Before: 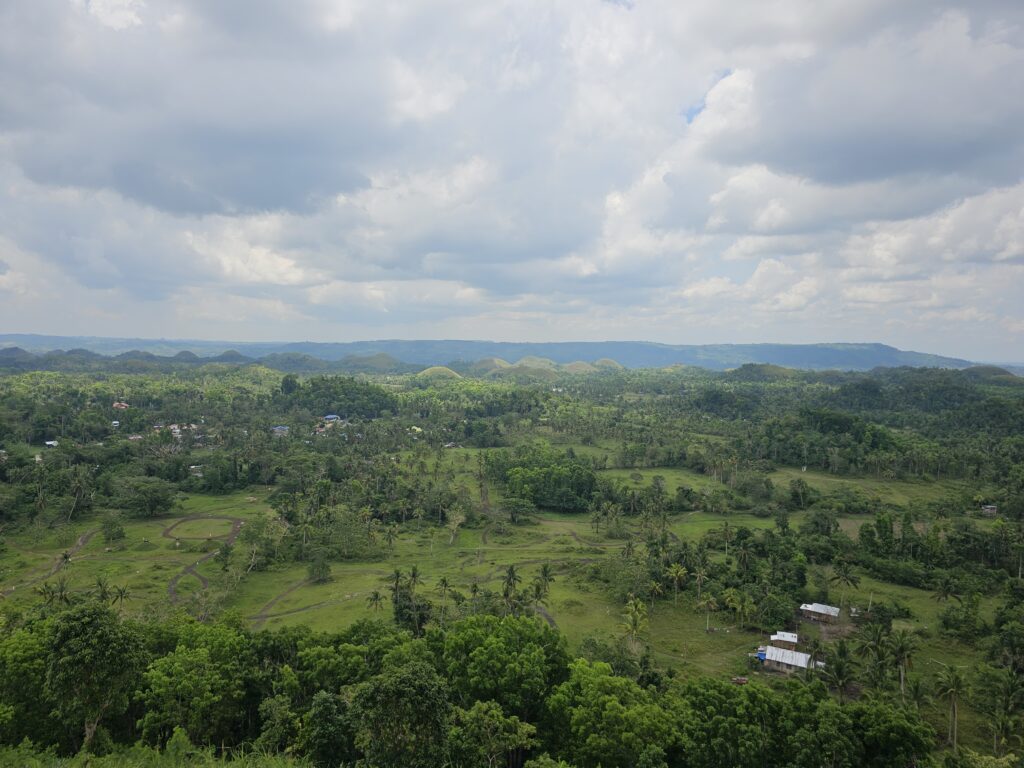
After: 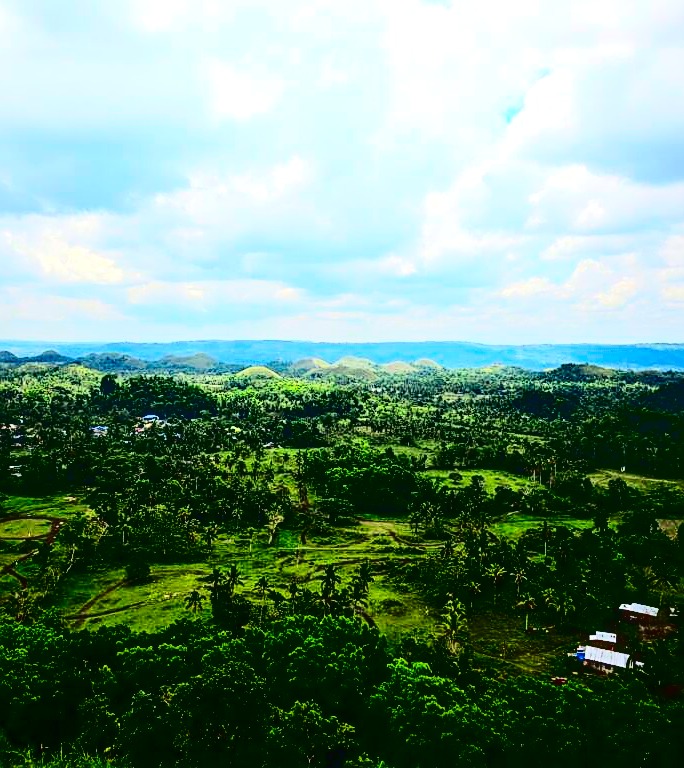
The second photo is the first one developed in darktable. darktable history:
exposure: exposure 0.69 EV, compensate exposure bias true, compensate highlight preservation false
sharpen: on, module defaults
contrast brightness saturation: contrast 0.75, brightness -0.989, saturation 0.984
local contrast: on, module defaults
crop and rotate: left 17.698%, right 15.465%
